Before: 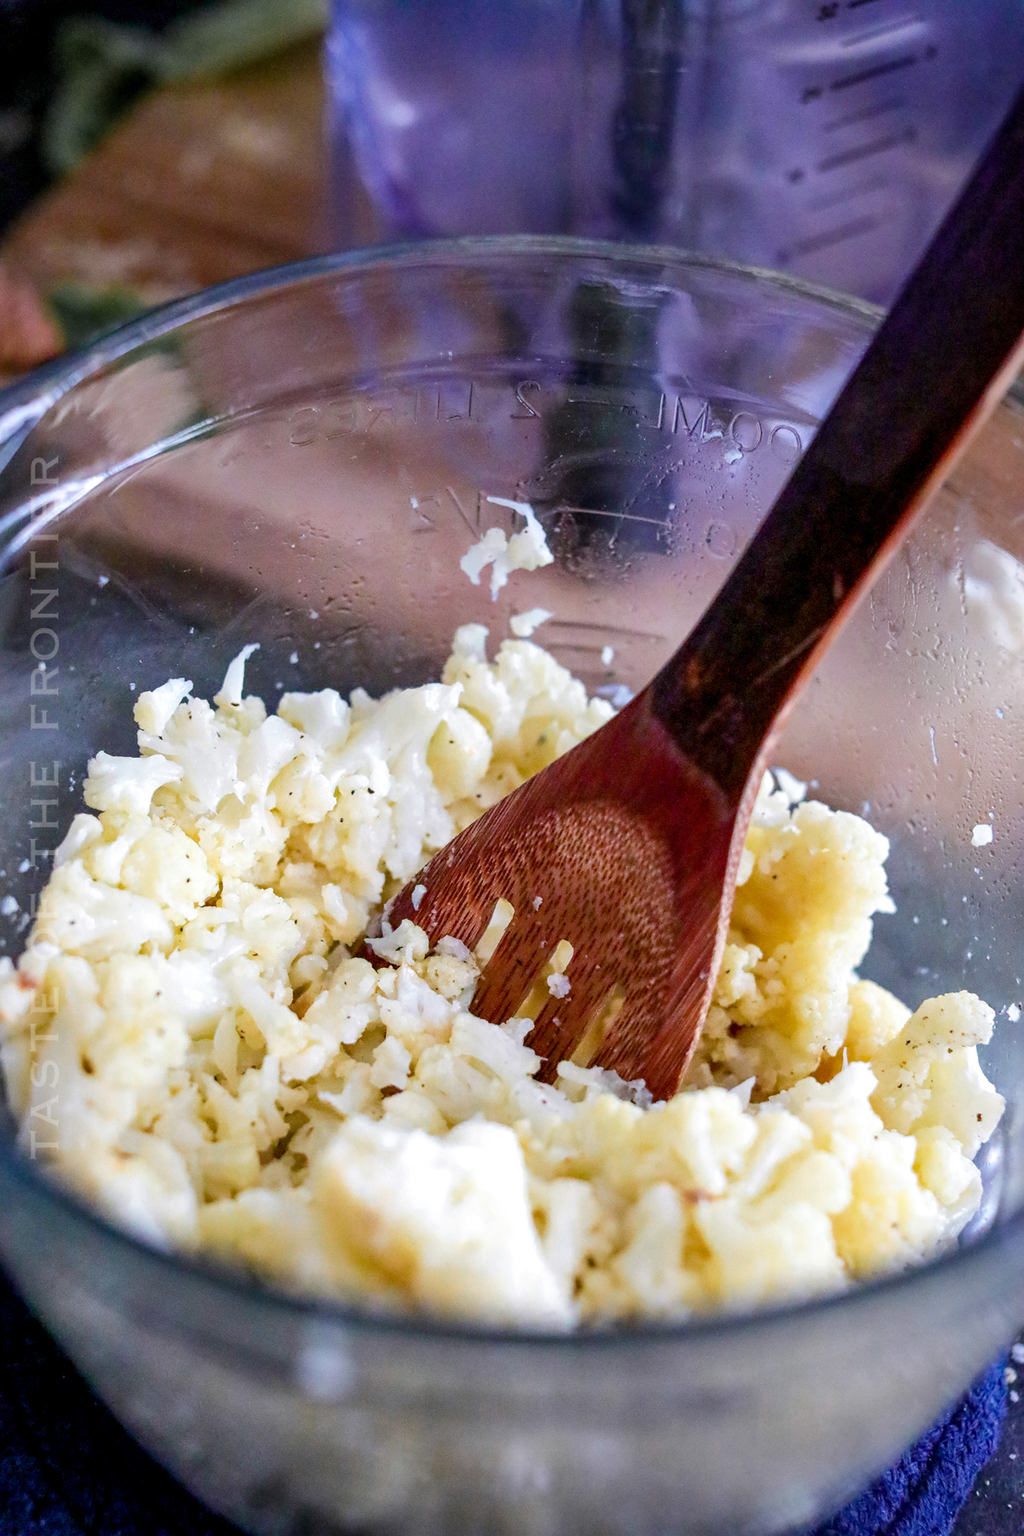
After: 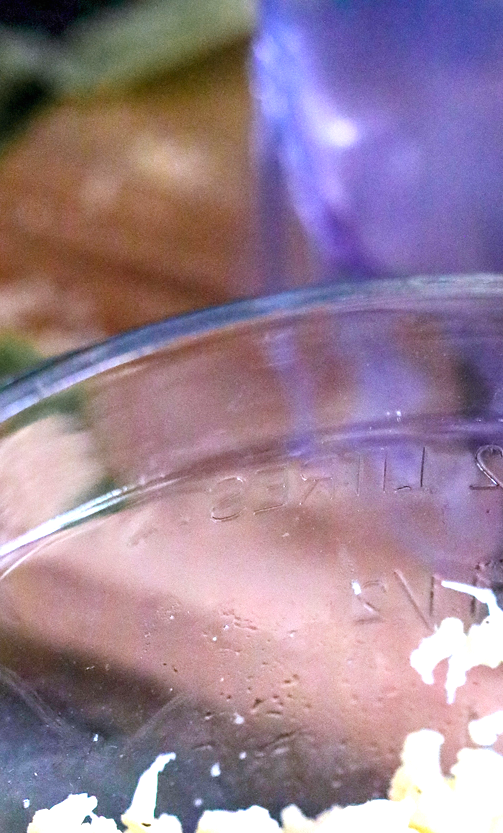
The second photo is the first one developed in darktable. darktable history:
exposure: black level correction 0, exposure 1.1 EV, compensate exposure bias true, compensate highlight preservation false
crop and rotate: left 10.817%, top 0.062%, right 47.194%, bottom 53.626%
